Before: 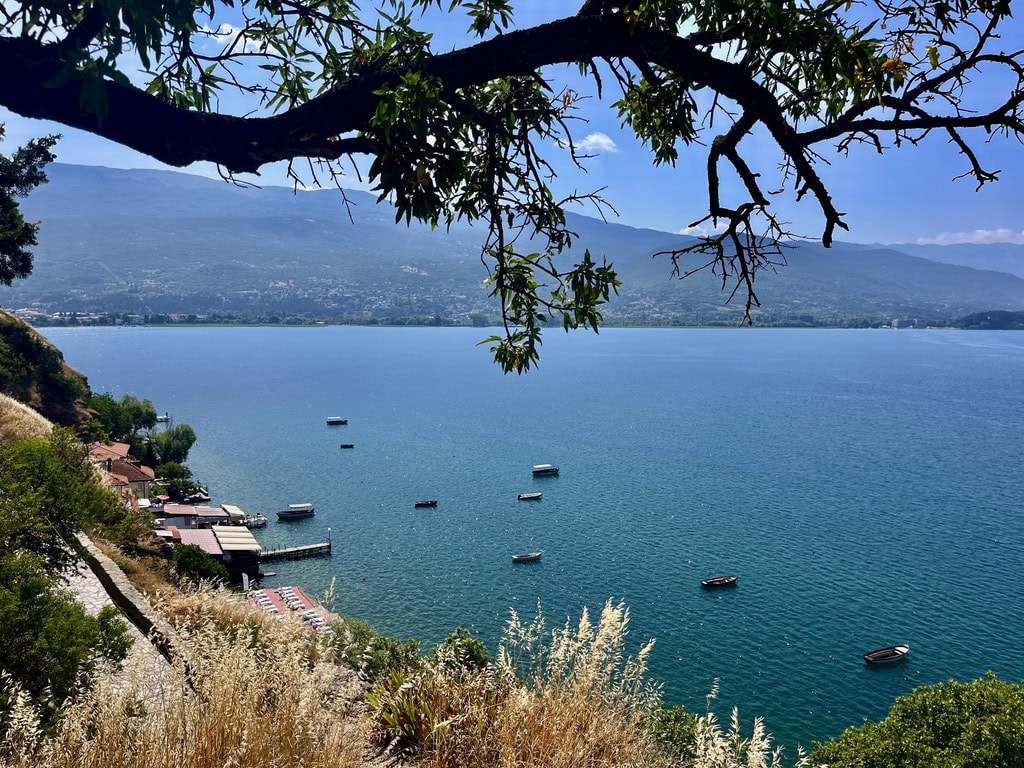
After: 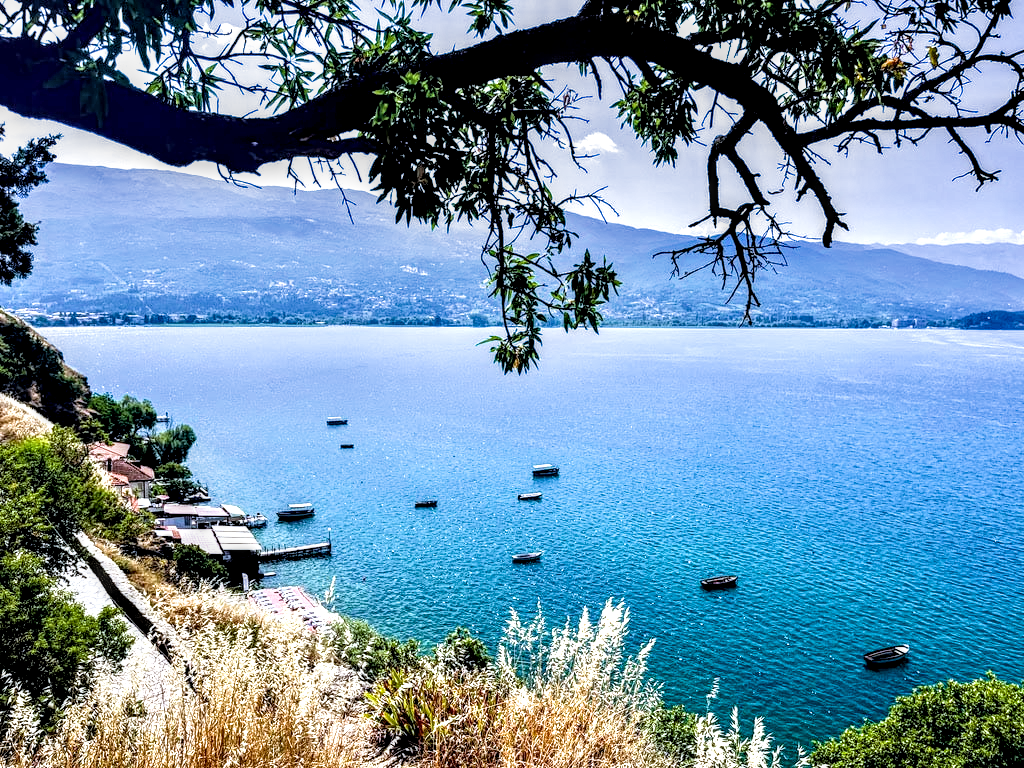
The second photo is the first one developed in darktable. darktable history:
exposure: black level correction 0, exposure 1.55 EV, compensate exposure bias true, compensate highlight preservation false
local contrast: highlights 19%, detail 186%
filmic rgb: black relative exposure -3.92 EV, white relative exposure 3.14 EV, hardness 2.87
white balance: red 0.931, blue 1.11
